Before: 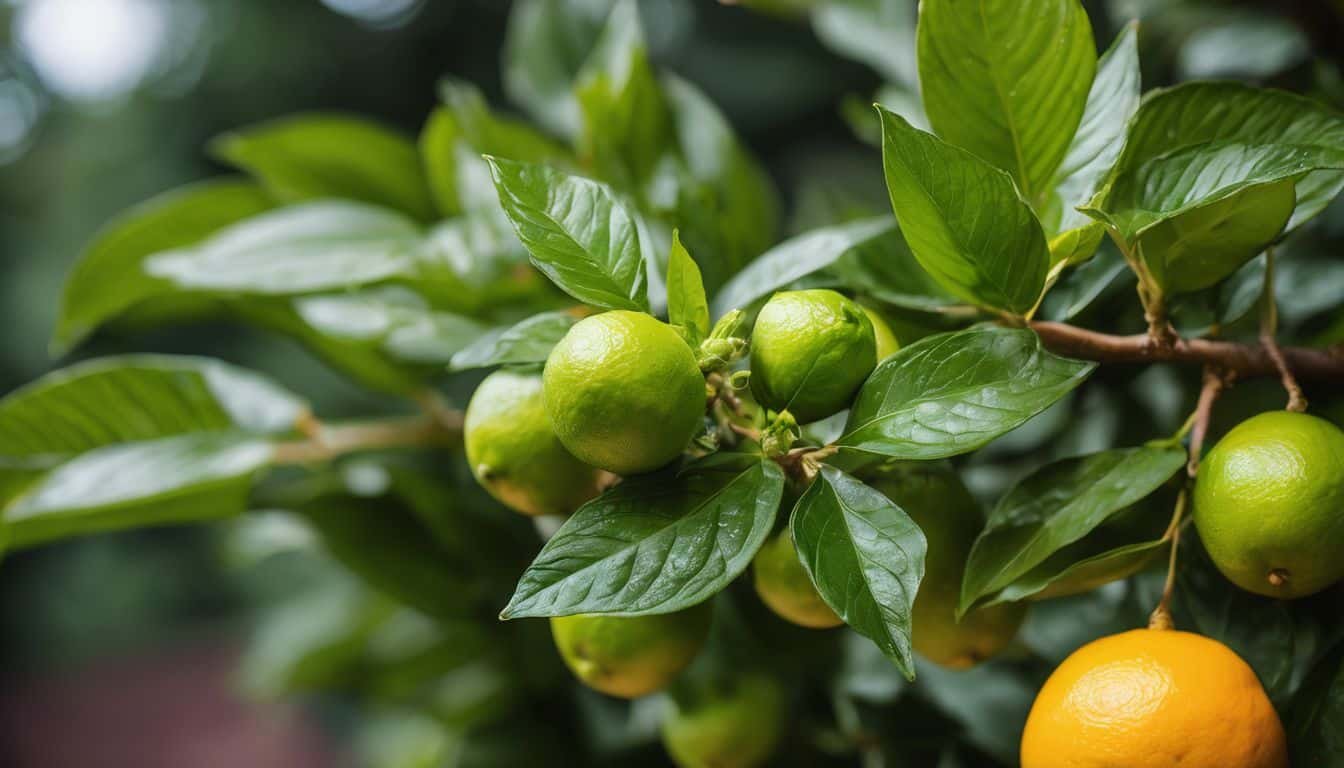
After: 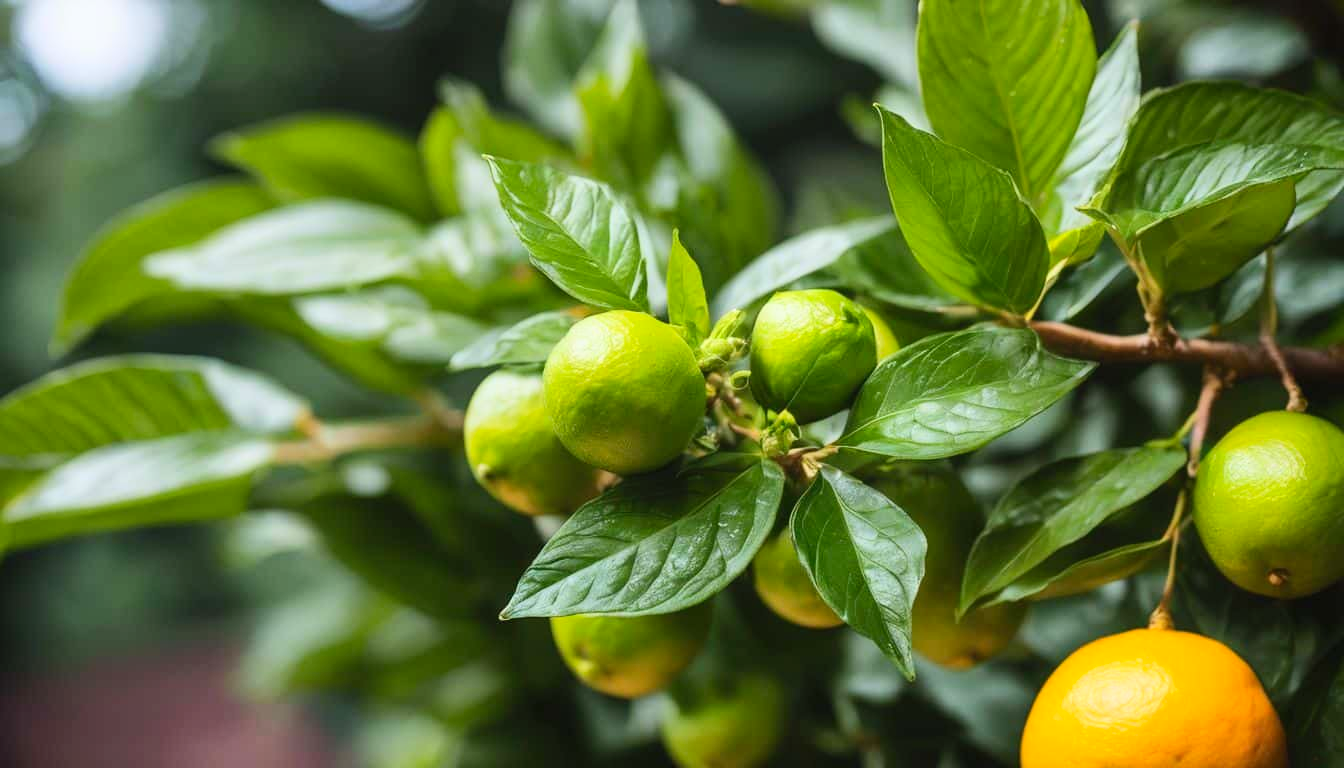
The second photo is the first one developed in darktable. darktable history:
contrast brightness saturation: contrast 0.199, brightness 0.163, saturation 0.221
tone equalizer: smoothing diameter 24.87%, edges refinement/feathering 11.76, preserve details guided filter
